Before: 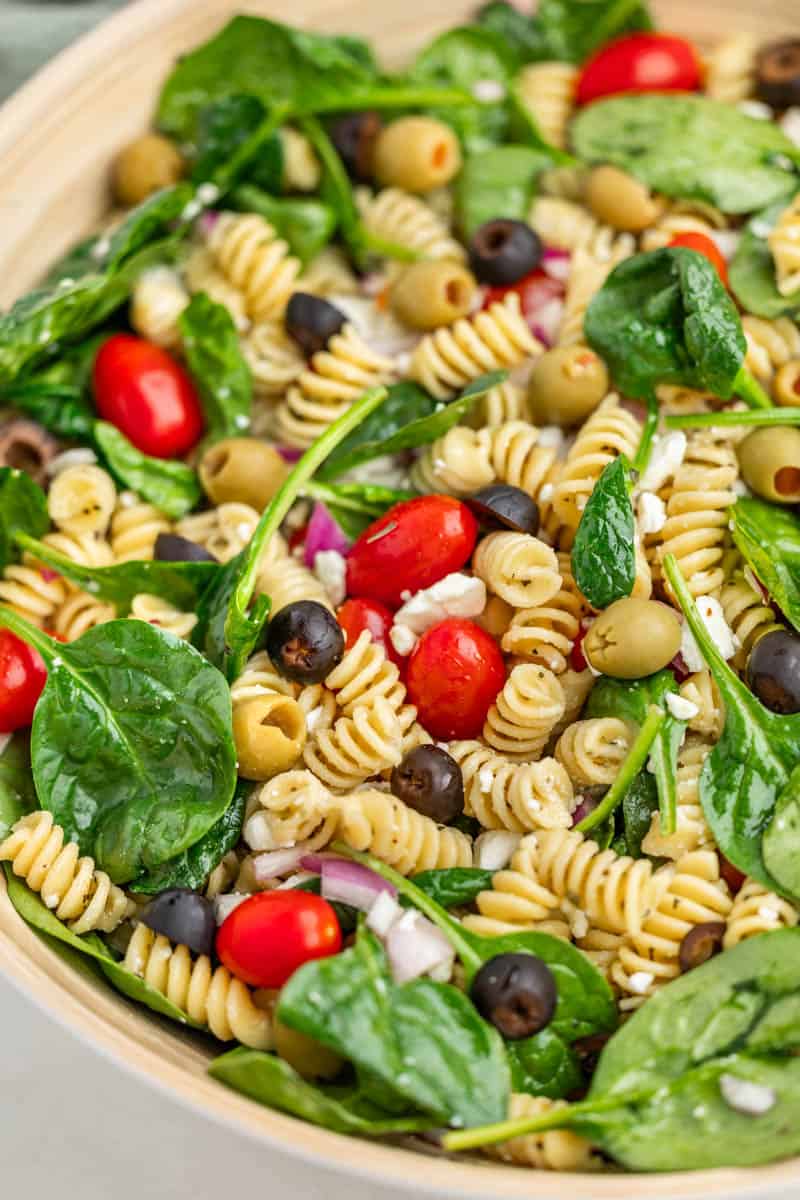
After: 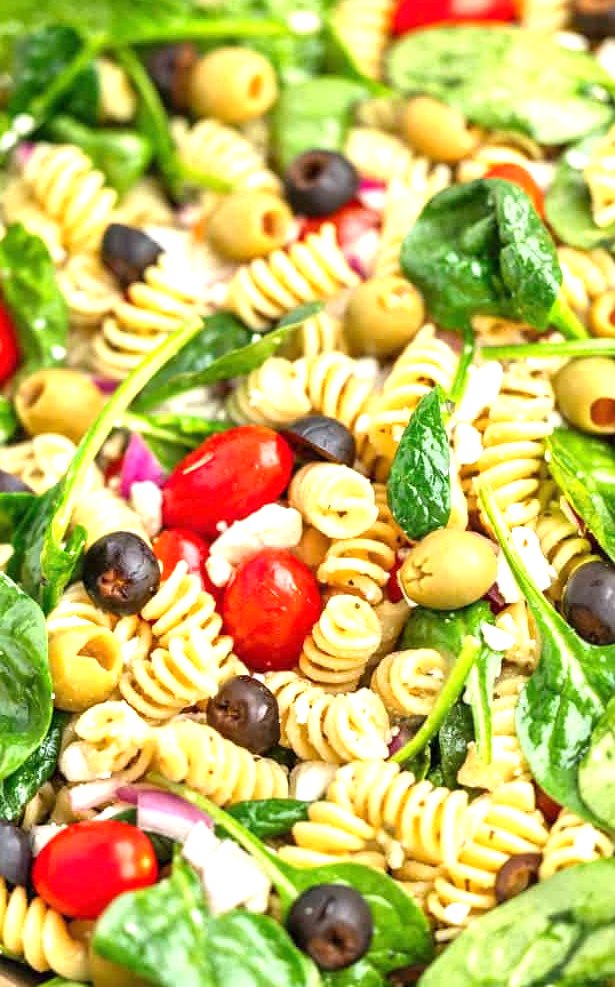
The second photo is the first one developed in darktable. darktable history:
exposure: black level correction 0, exposure 1.015 EV, compensate exposure bias true, compensate highlight preservation false
crop: left 23.095%, top 5.827%, bottom 11.854%
